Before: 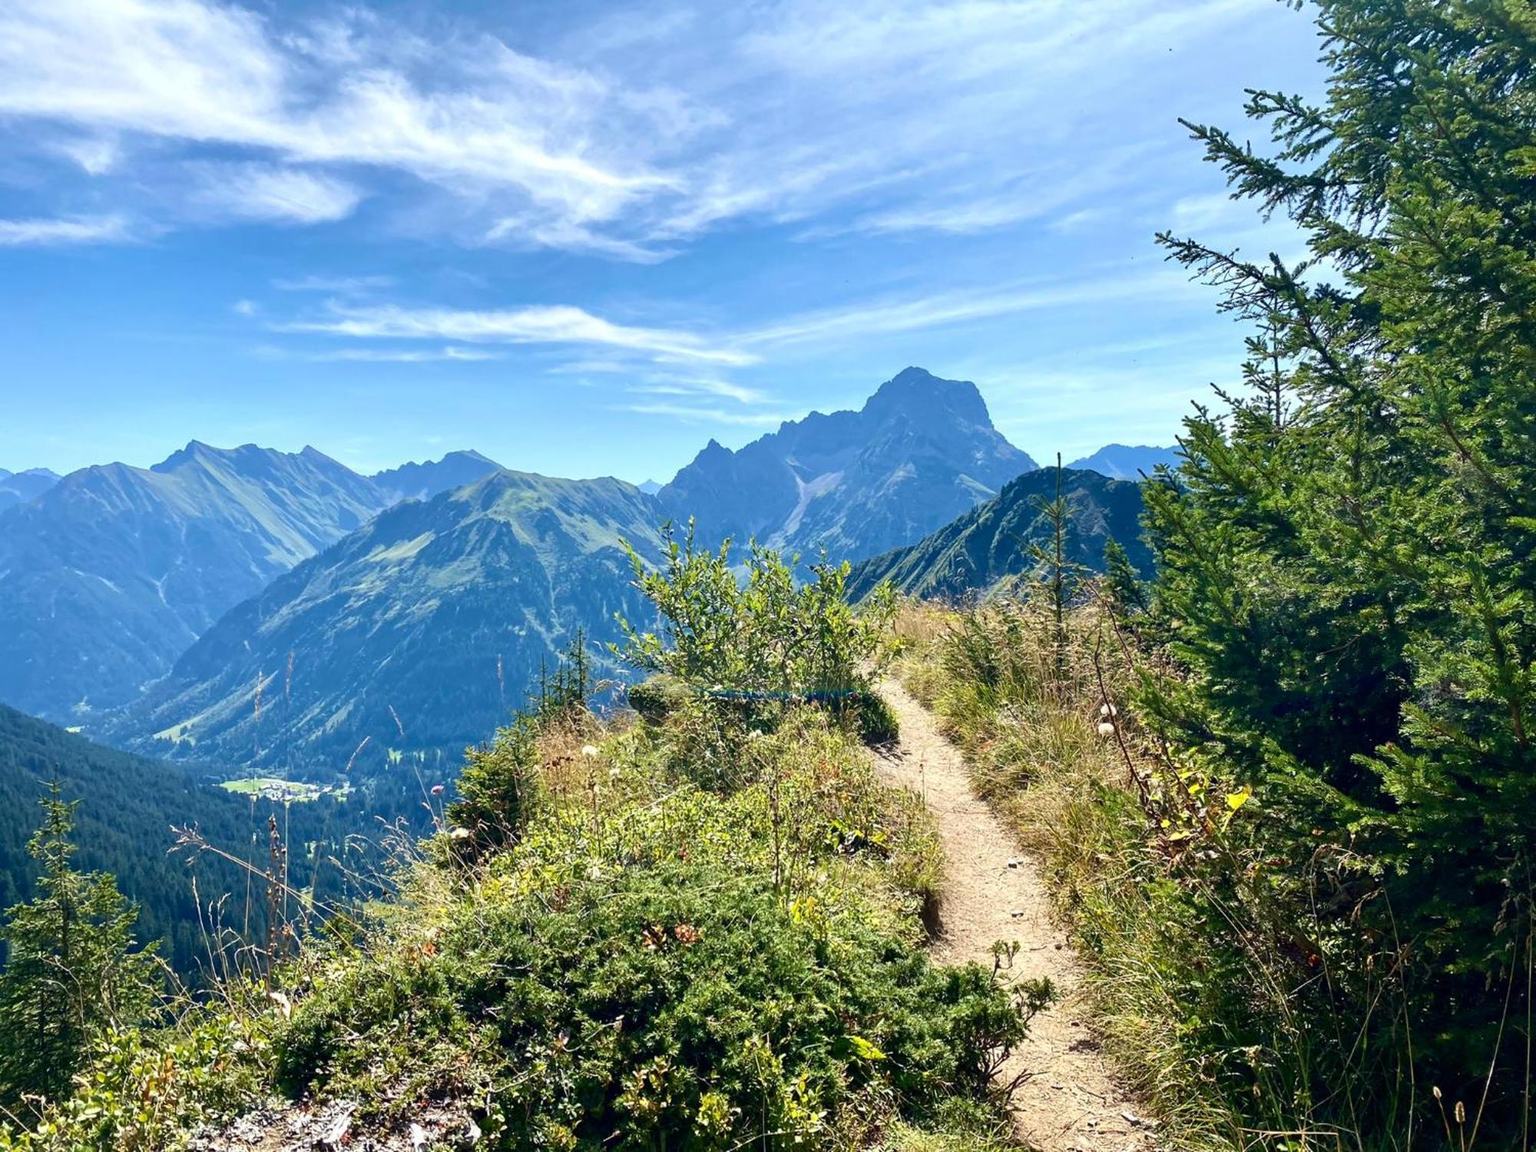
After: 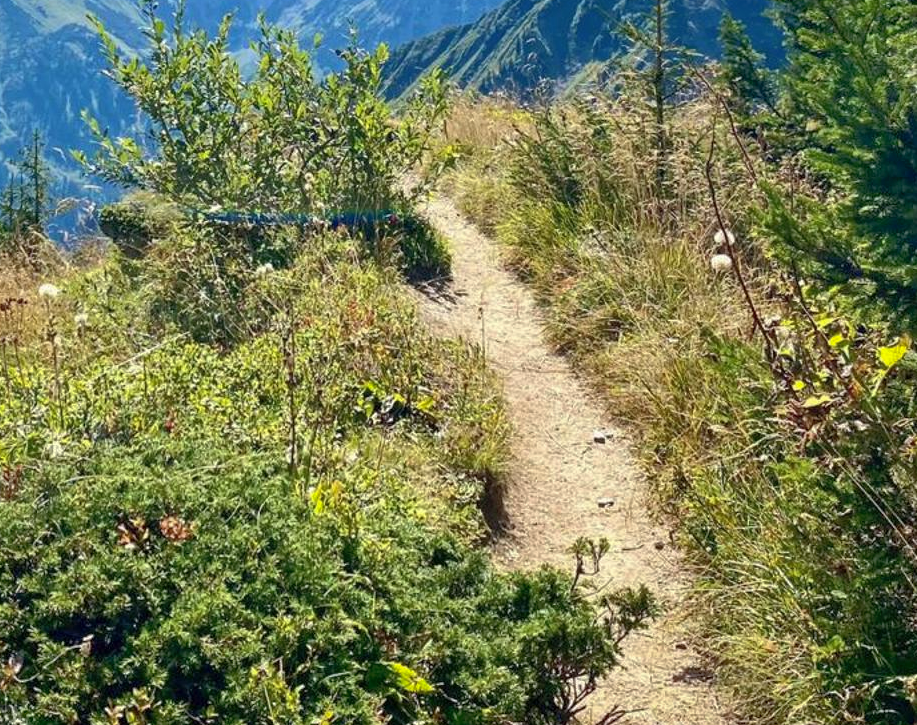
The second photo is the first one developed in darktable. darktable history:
shadows and highlights: on, module defaults
crop: left 35.976%, top 45.819%, right 18.162%, bottom 5.807%
